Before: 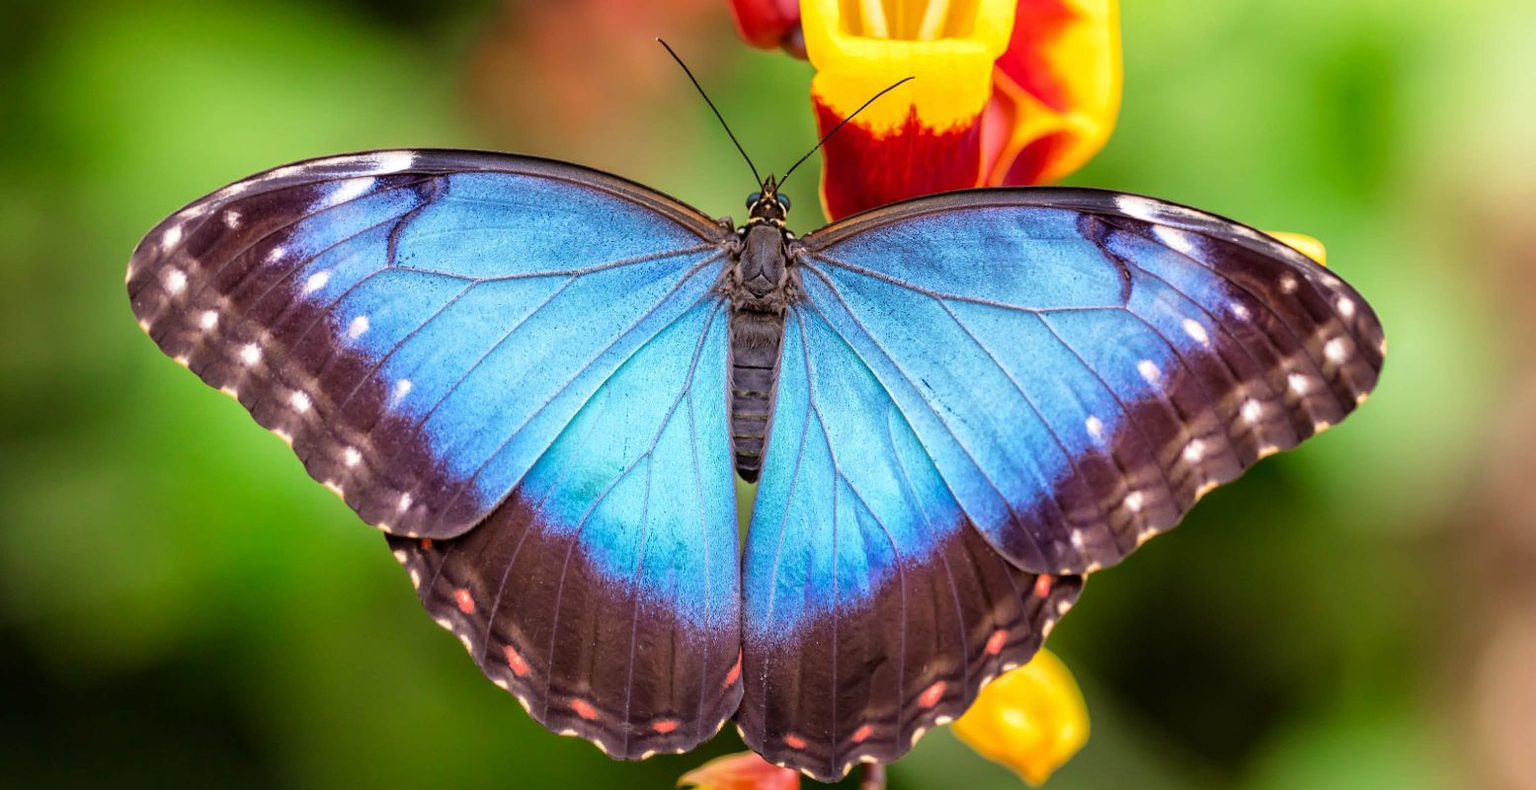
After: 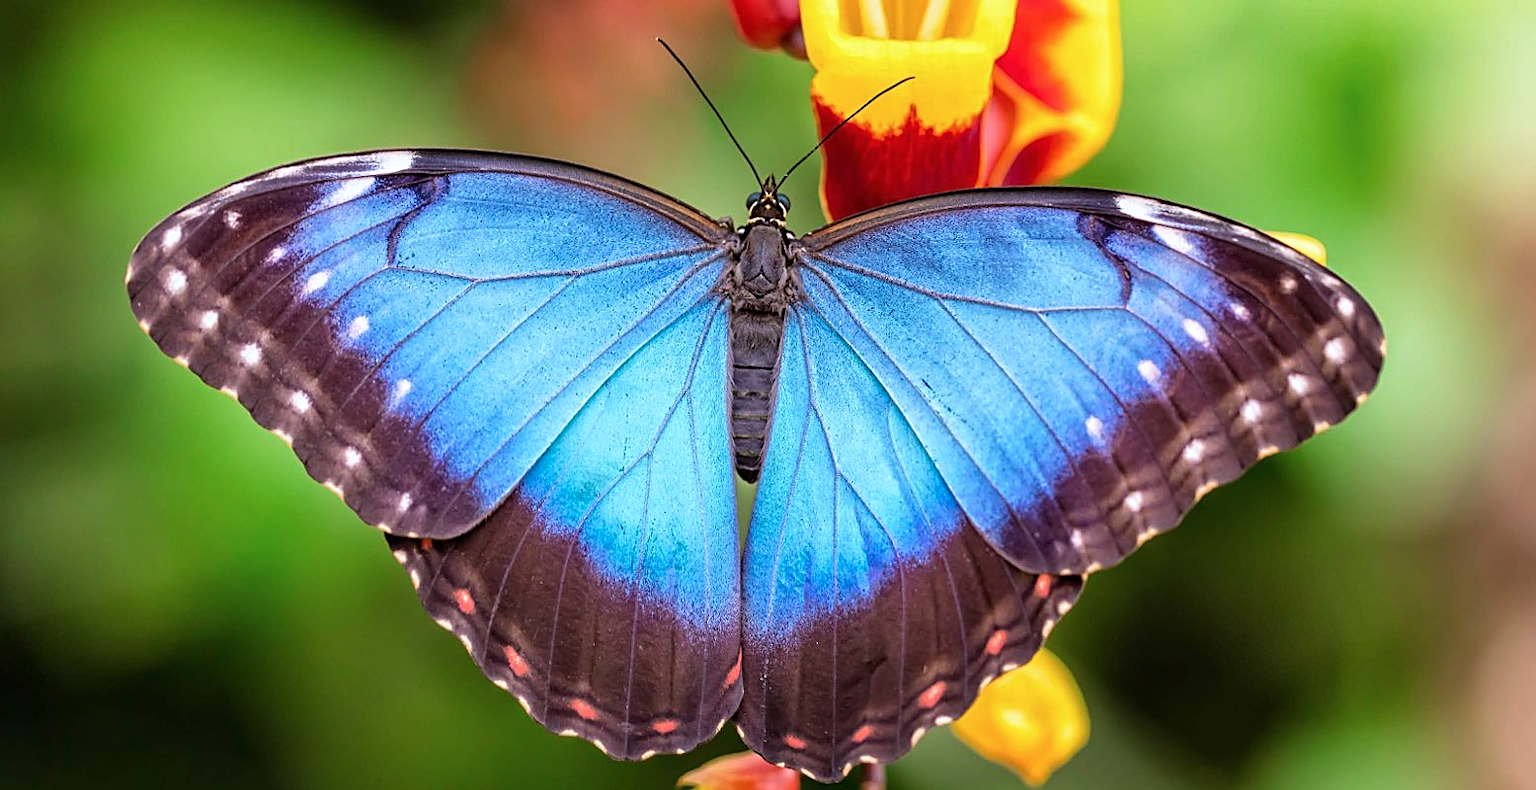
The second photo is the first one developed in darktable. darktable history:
color calibration: gray › normalize channels true, illuminant as shot in camera, x 0.358, y 0.373, temperature 4628.91 K, gamut compression 0.026
sharpen: on, module defaults
